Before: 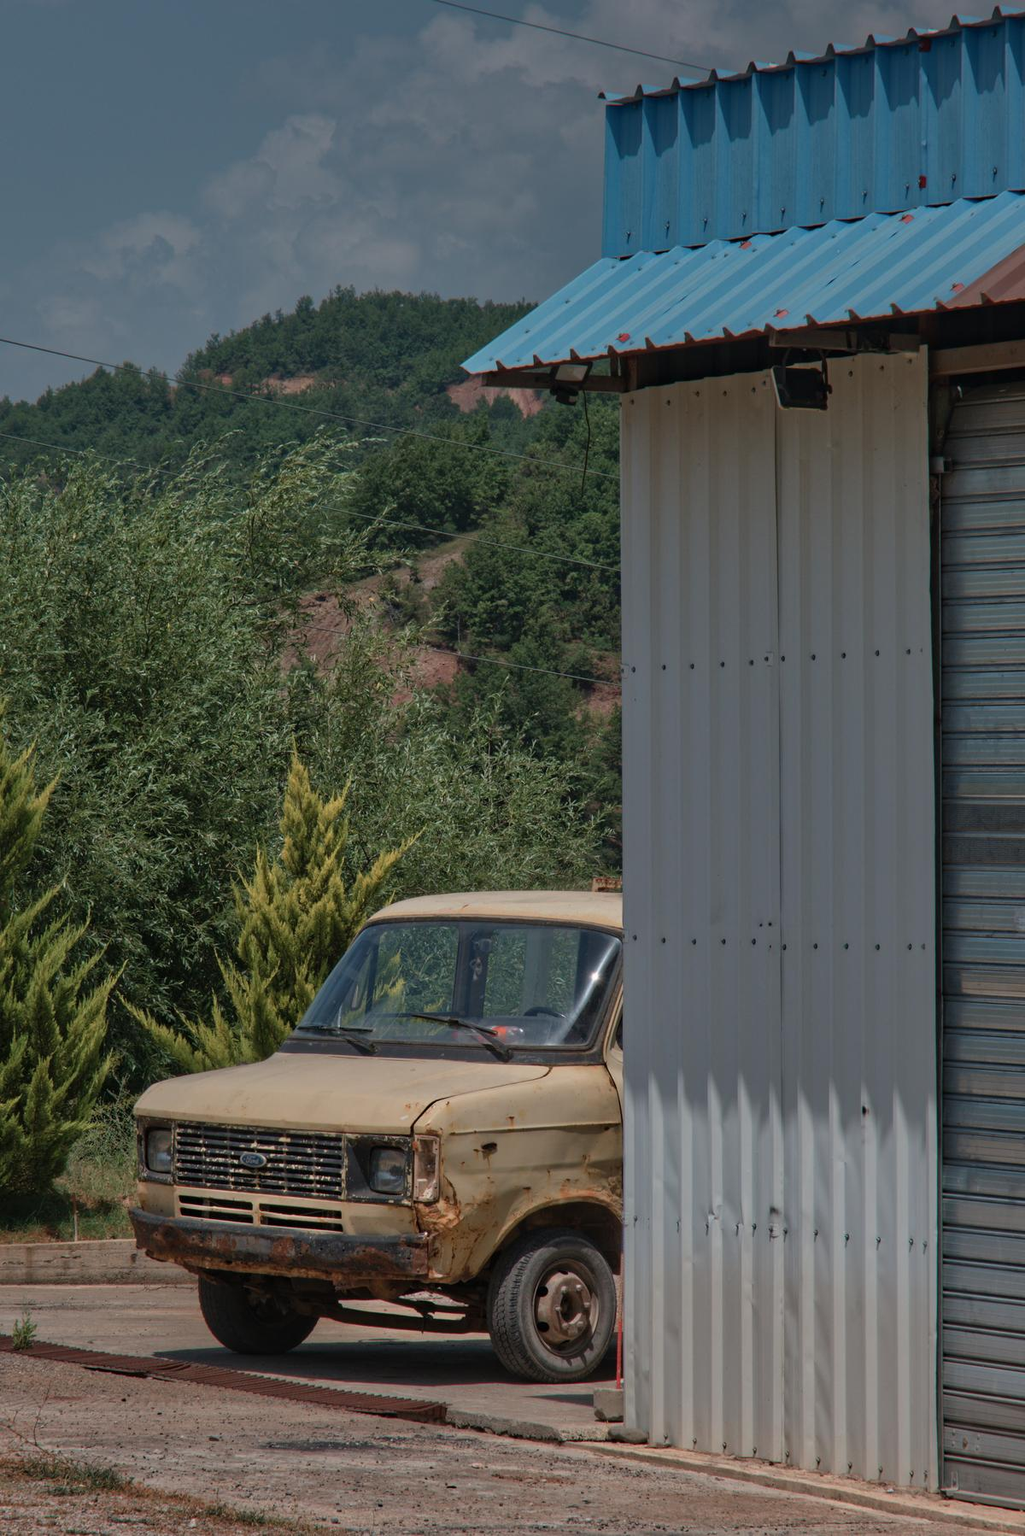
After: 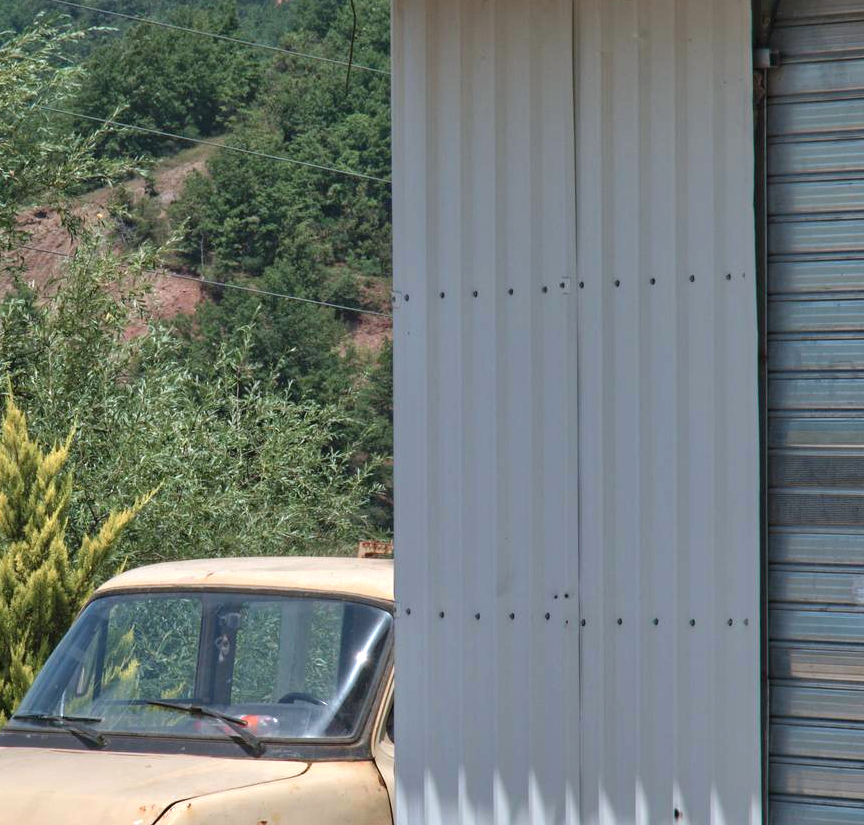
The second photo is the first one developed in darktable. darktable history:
white balance: red 0.976, blue 1.04
crop and rotate: left 27.938%, top 27.046%, bottom 27.046%
exposure: black level correction 0, exposure 1.1 EV, compensate exposure bias true, compensate highlight preservation false
